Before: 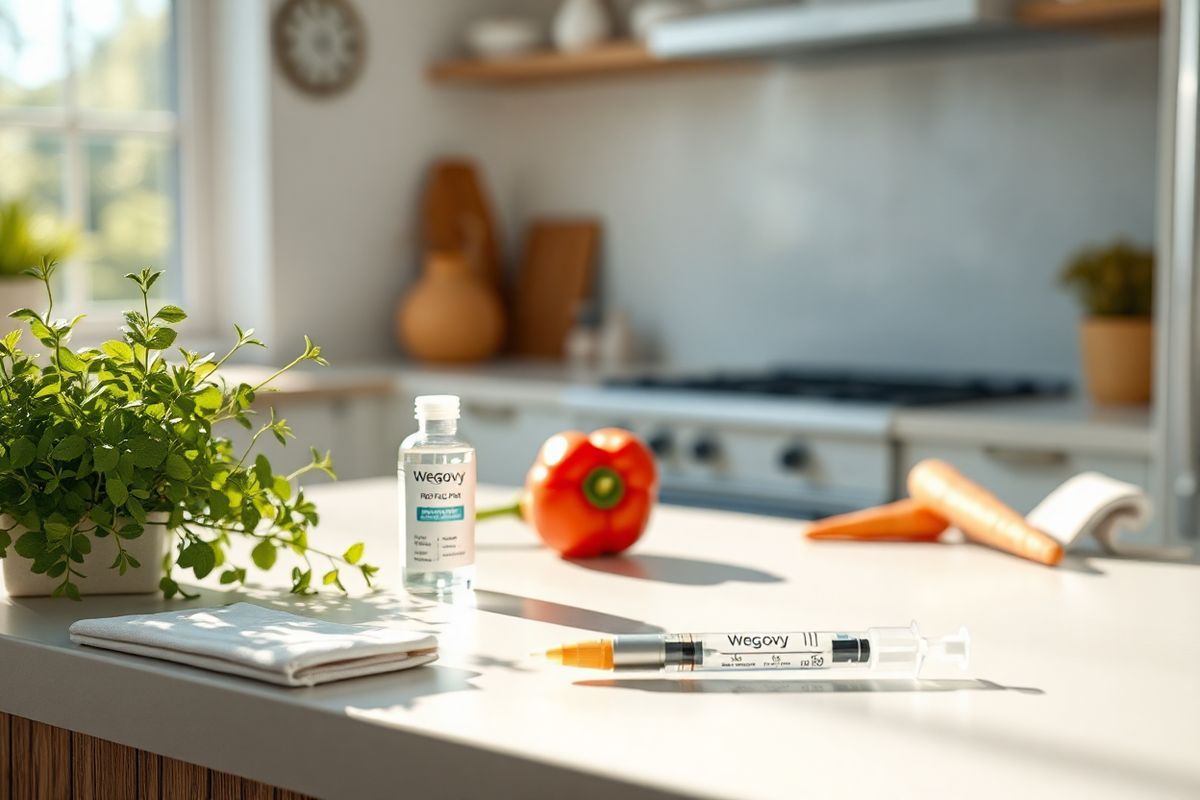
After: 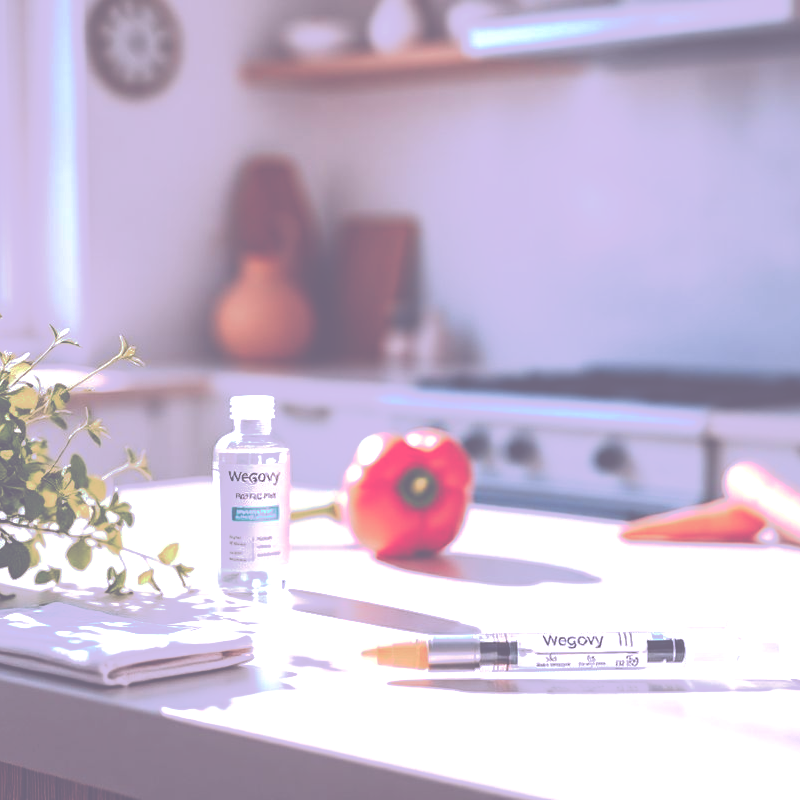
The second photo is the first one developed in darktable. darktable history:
exposure: black level correction 0, exposure 0.5 EV, compensate highlight preservation false
crop and rotate: left 15.446%, right 17.836%
contrast brightness saturation: saturation -0.05
tone curve: curves: ch0 [(0, 0) (0.003, 0.437) (0.011, 0.438) (0.025, 0.441) (0.044, 0.441) (0.069, 0.441) (0.1, 0.444) (0.136, 0.447) (0.177, 0.452) (0.224, 0.457) (0.277, 0.466) (0.335, 0.485) (0.399, 0.514) (0.468, 0.558) (0.543, 0.616) (0.623, 0.686) (0.709, 0.76) (0.801, 0.803) (0.898, 0.825) (1, 1)], preserve colors none
color balance: lift [1.004, 1.002, 1.002, 0.998], gamma [1, 1.007, 1.002, 0.993], gain [1, 0.977, 1.013, 1.023], contrast -3.64%
color correction: highlights a* 15.03, highlights b* -25.07
